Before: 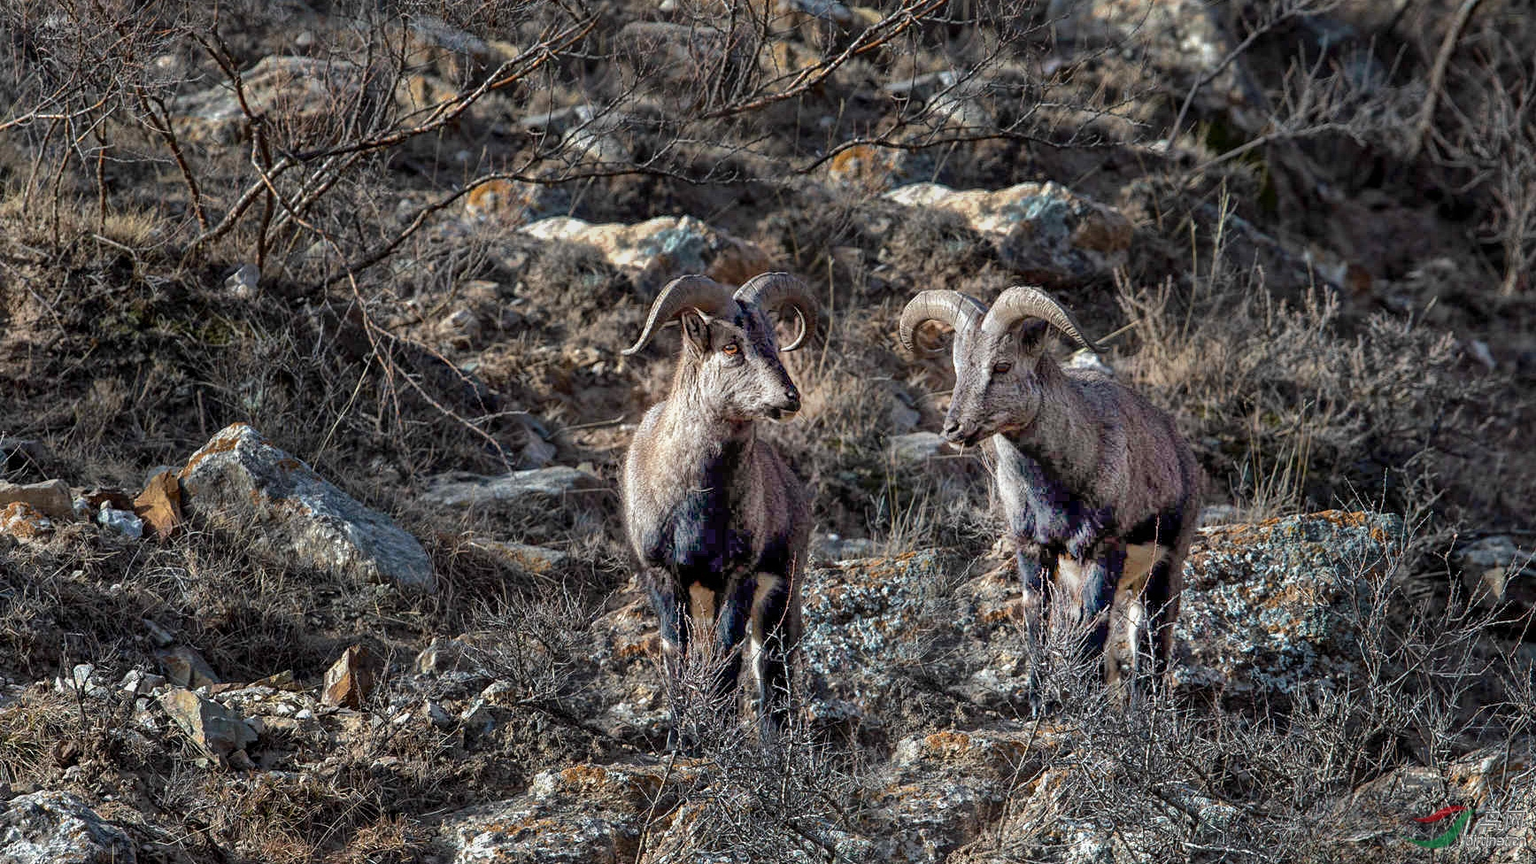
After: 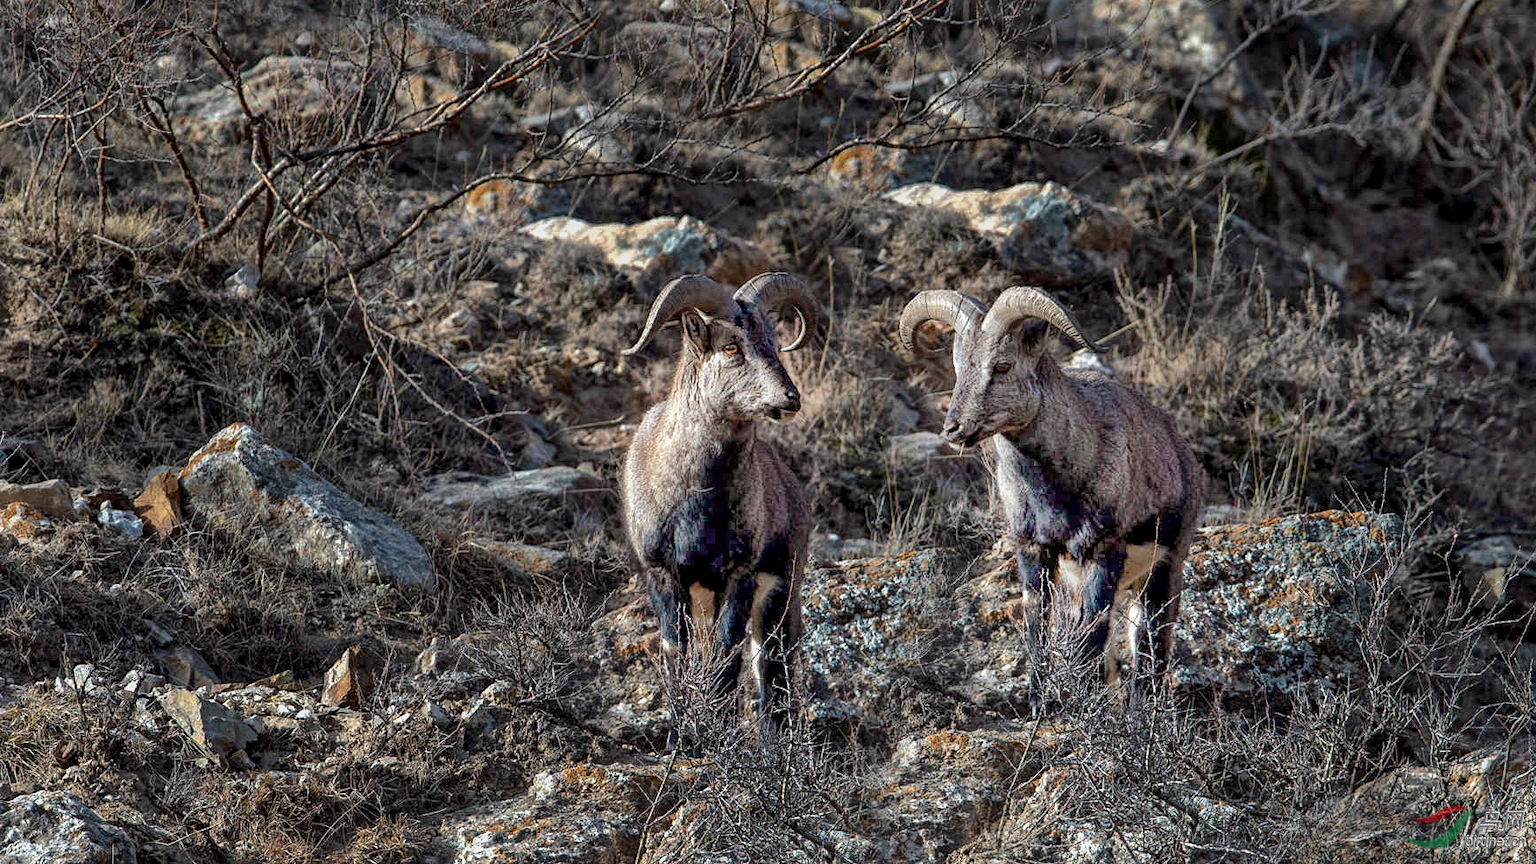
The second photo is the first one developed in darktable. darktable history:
local contrast: mode bilateral grid, contrast 19, coarseness 51, detail 120%, midtone range 0.2
